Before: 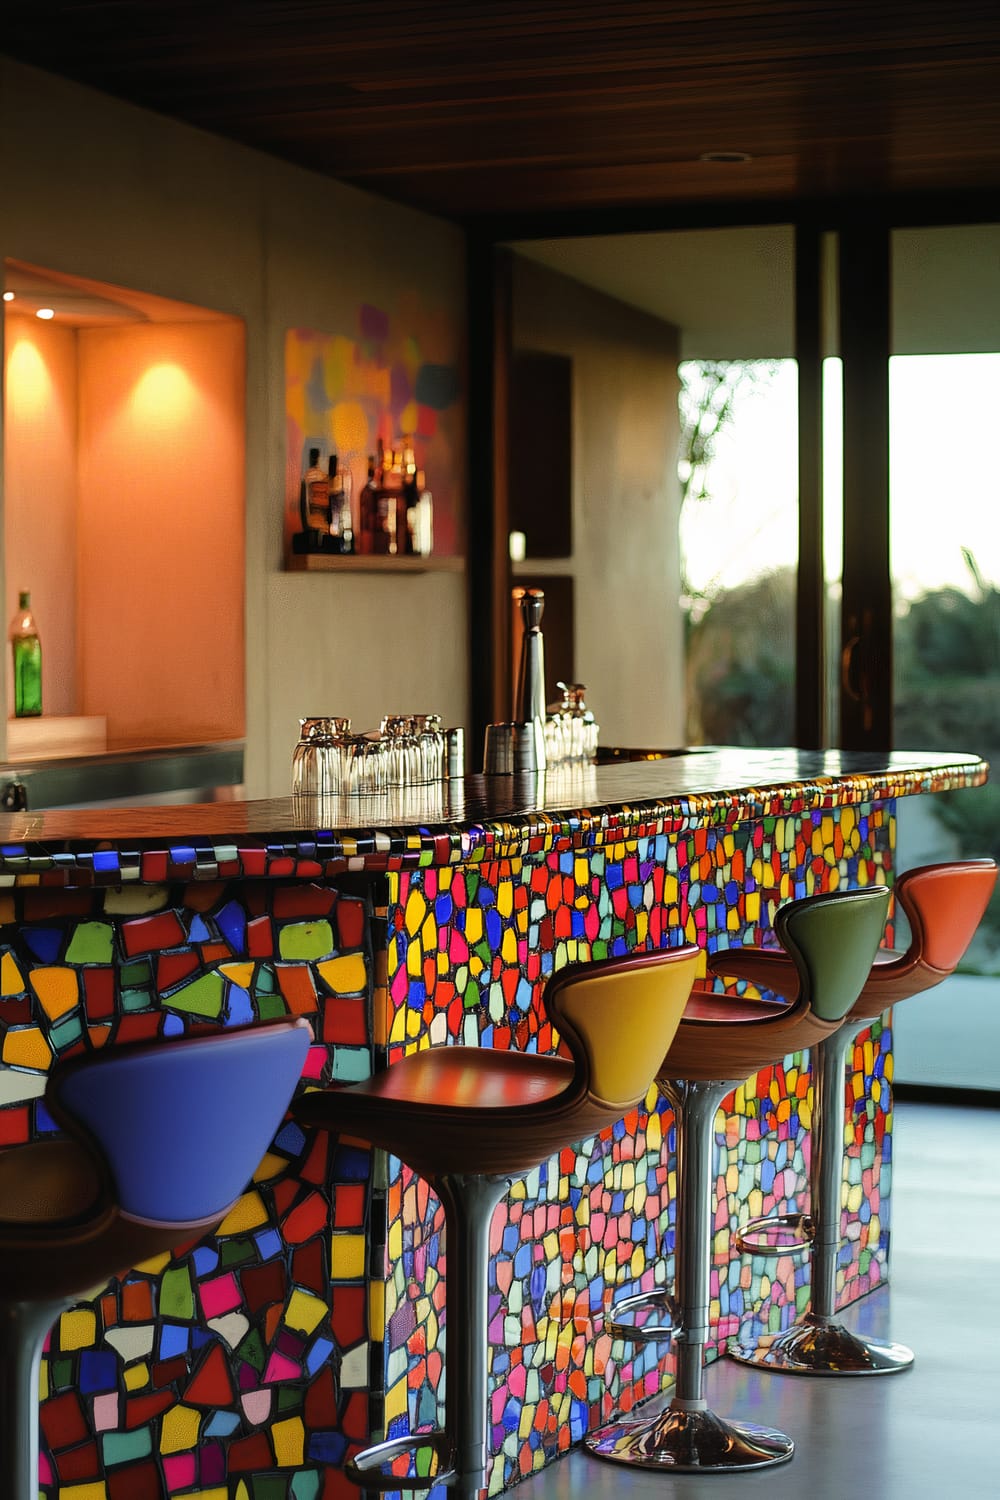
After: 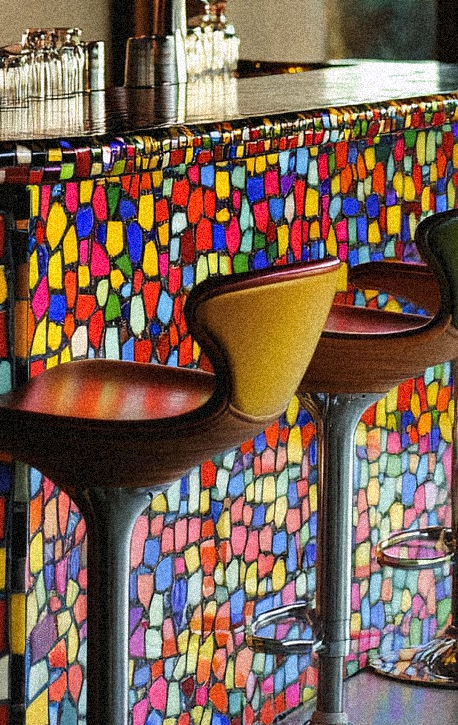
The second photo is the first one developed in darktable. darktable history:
grain: coarseness 46.9 ISO, strength 50.21%, mid-tones bias 0%
white balance: red 1.004, blue 1.024
crop: left 35.976%, top 45.819%, right 18.162%, bottom 5.807%
